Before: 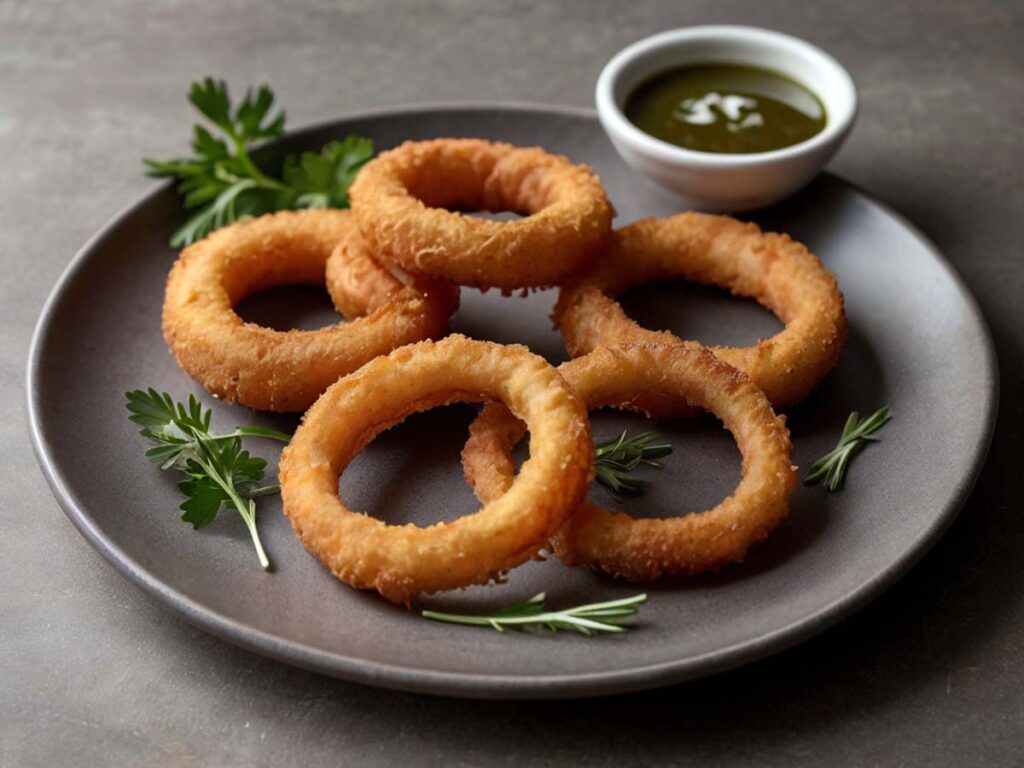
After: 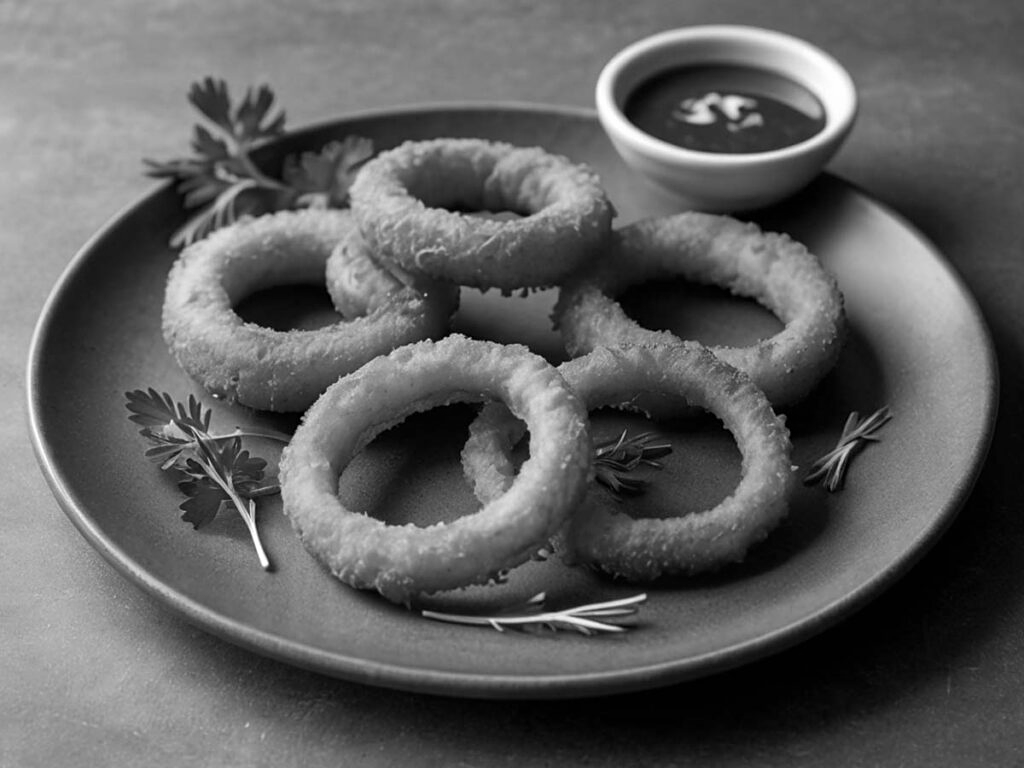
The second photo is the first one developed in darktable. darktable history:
sharpen: amount 0.2
monochrome: on, module defaults
